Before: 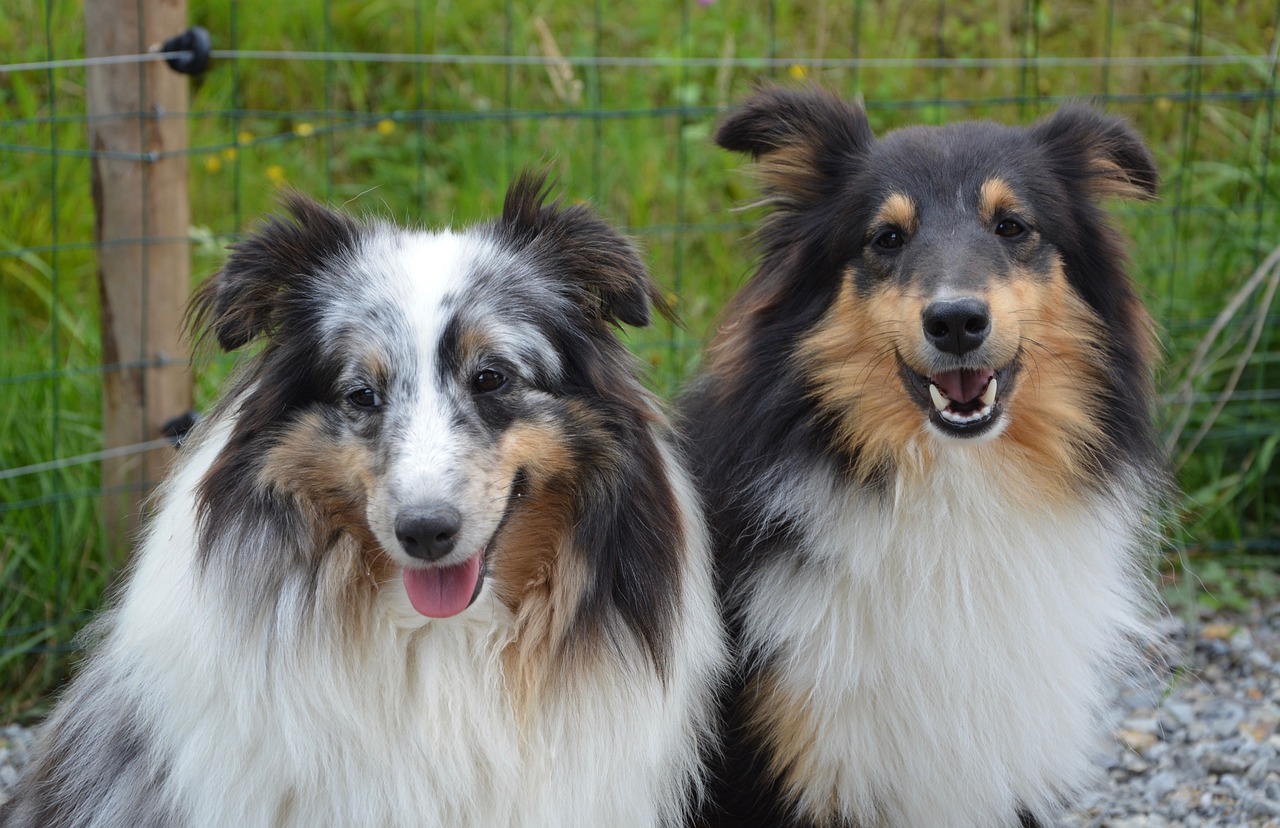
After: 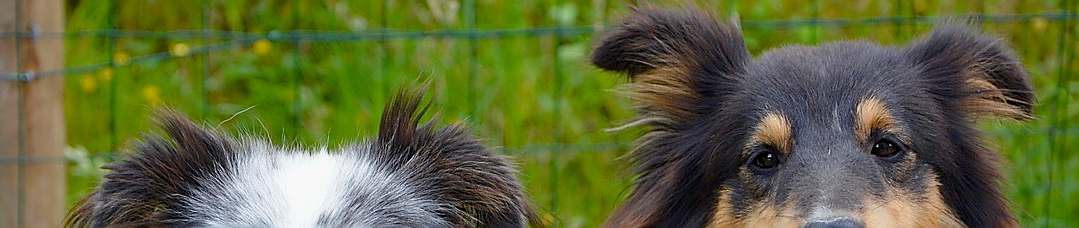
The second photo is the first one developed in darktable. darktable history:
color balance rgb: shadows lift › luminance -9.667%, global offset › luminance -0.381%, perceptual saturation grading › global saturation 20%, perceptual saturation grading › highlights -25.24%, perceptual saturation grading › shadows 49.304%, contrast -10.382%
exposure: black level correction 0, exposure 0.199 EV, compensate highlight preservation false
crop and rotate: left 9.698%, top 9.688%, right 6.002%, bottom 62.746%
sharpen: radius 1.403, amount 1.251, threshold 0.645
